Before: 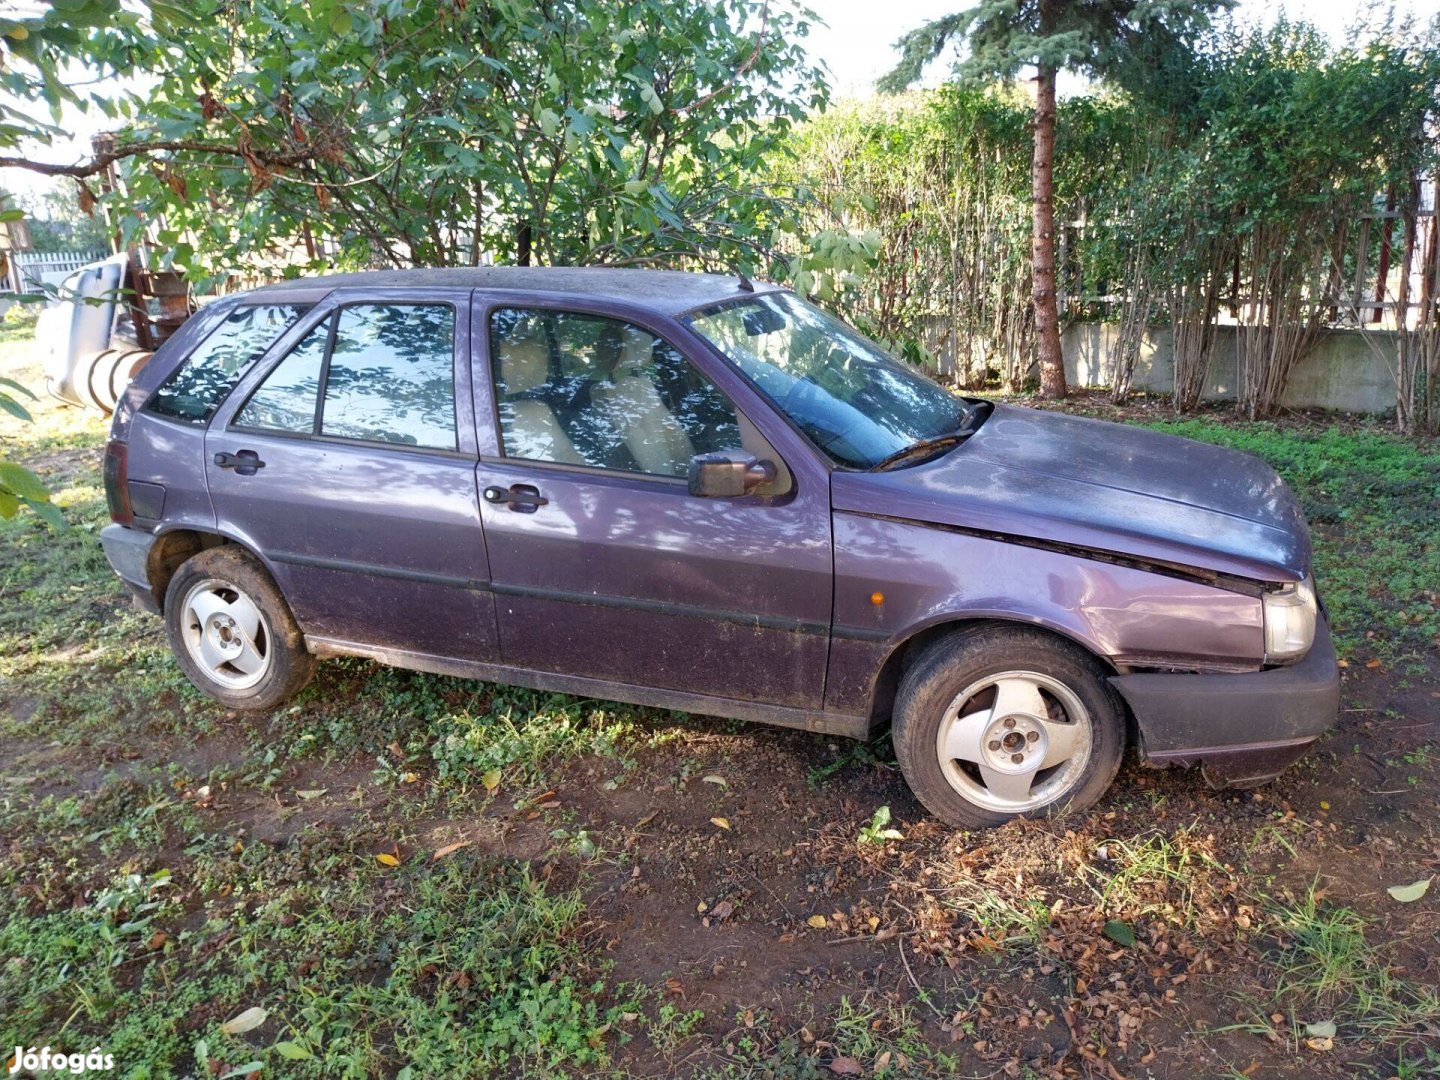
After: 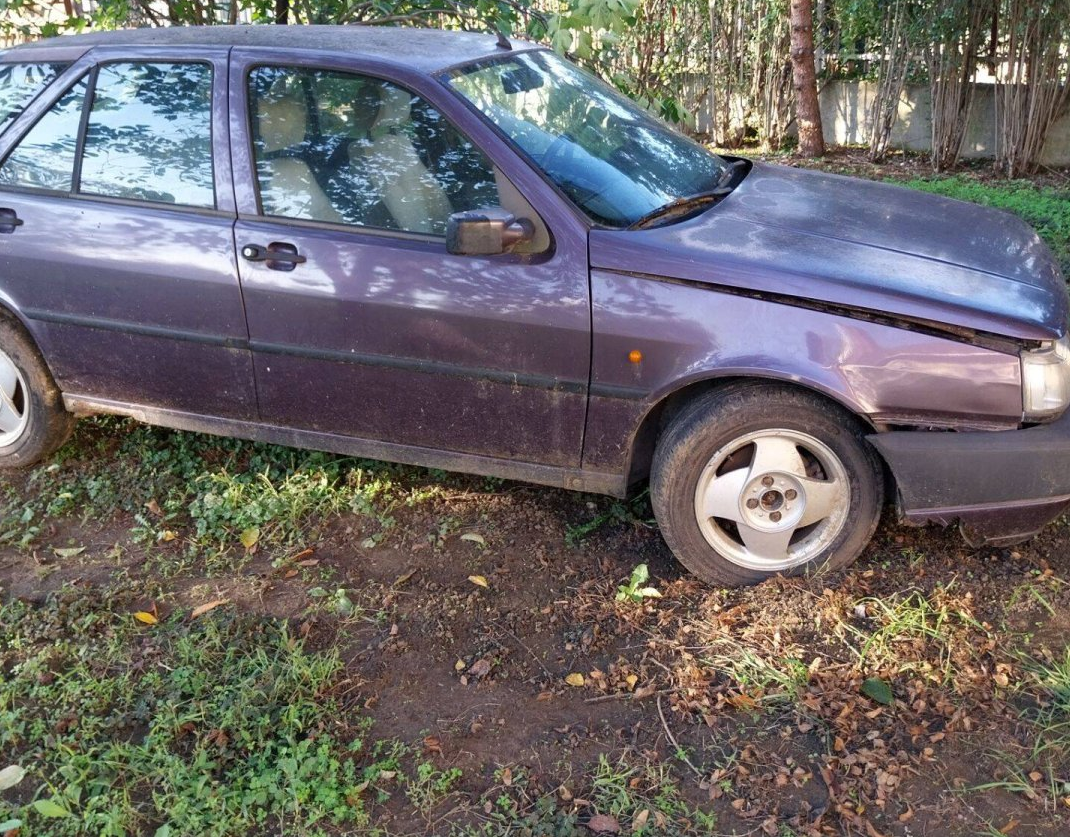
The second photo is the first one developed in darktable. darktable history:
crop: left 16.873%, top 22.443%, right 8.809%
